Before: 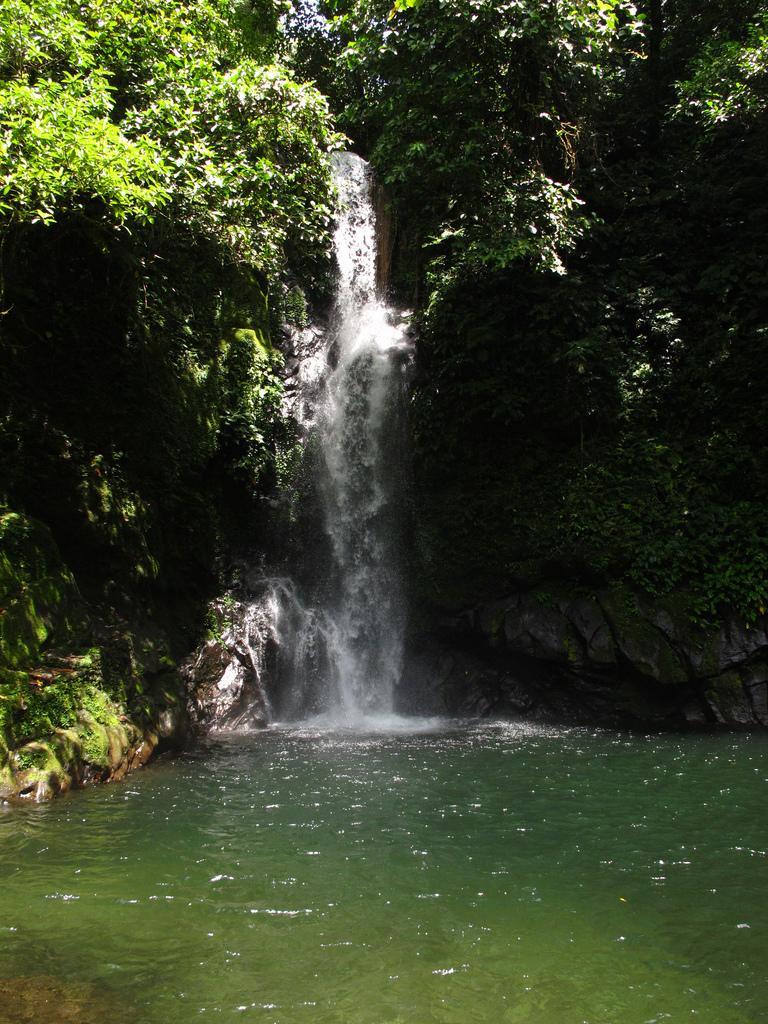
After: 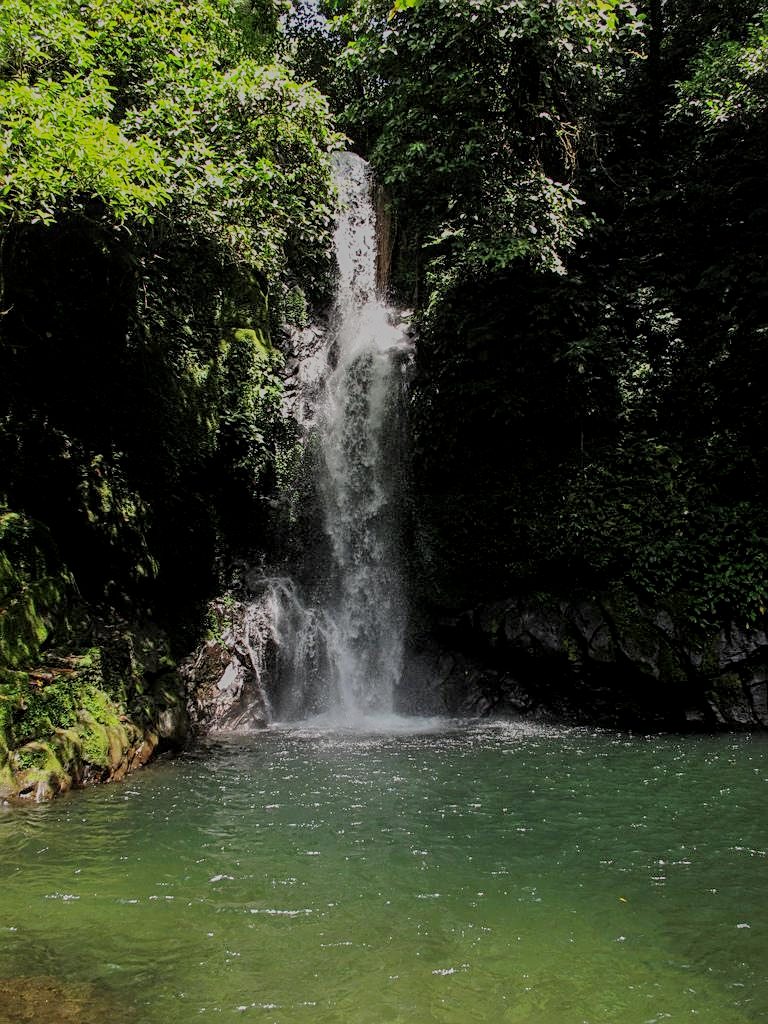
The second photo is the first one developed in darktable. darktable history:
local contrast: on, module defaults
filmic rgb: black relative exposure -7.99 EV, white relative exposure 8.05 EV, hardness 2.46, latitude 9.73%, contrast 0.707, highlights saturation mix 9.66%, shadows ↔ highlights balance 1.69%, color science v6 (2022)
sharpen: on, module defaults
